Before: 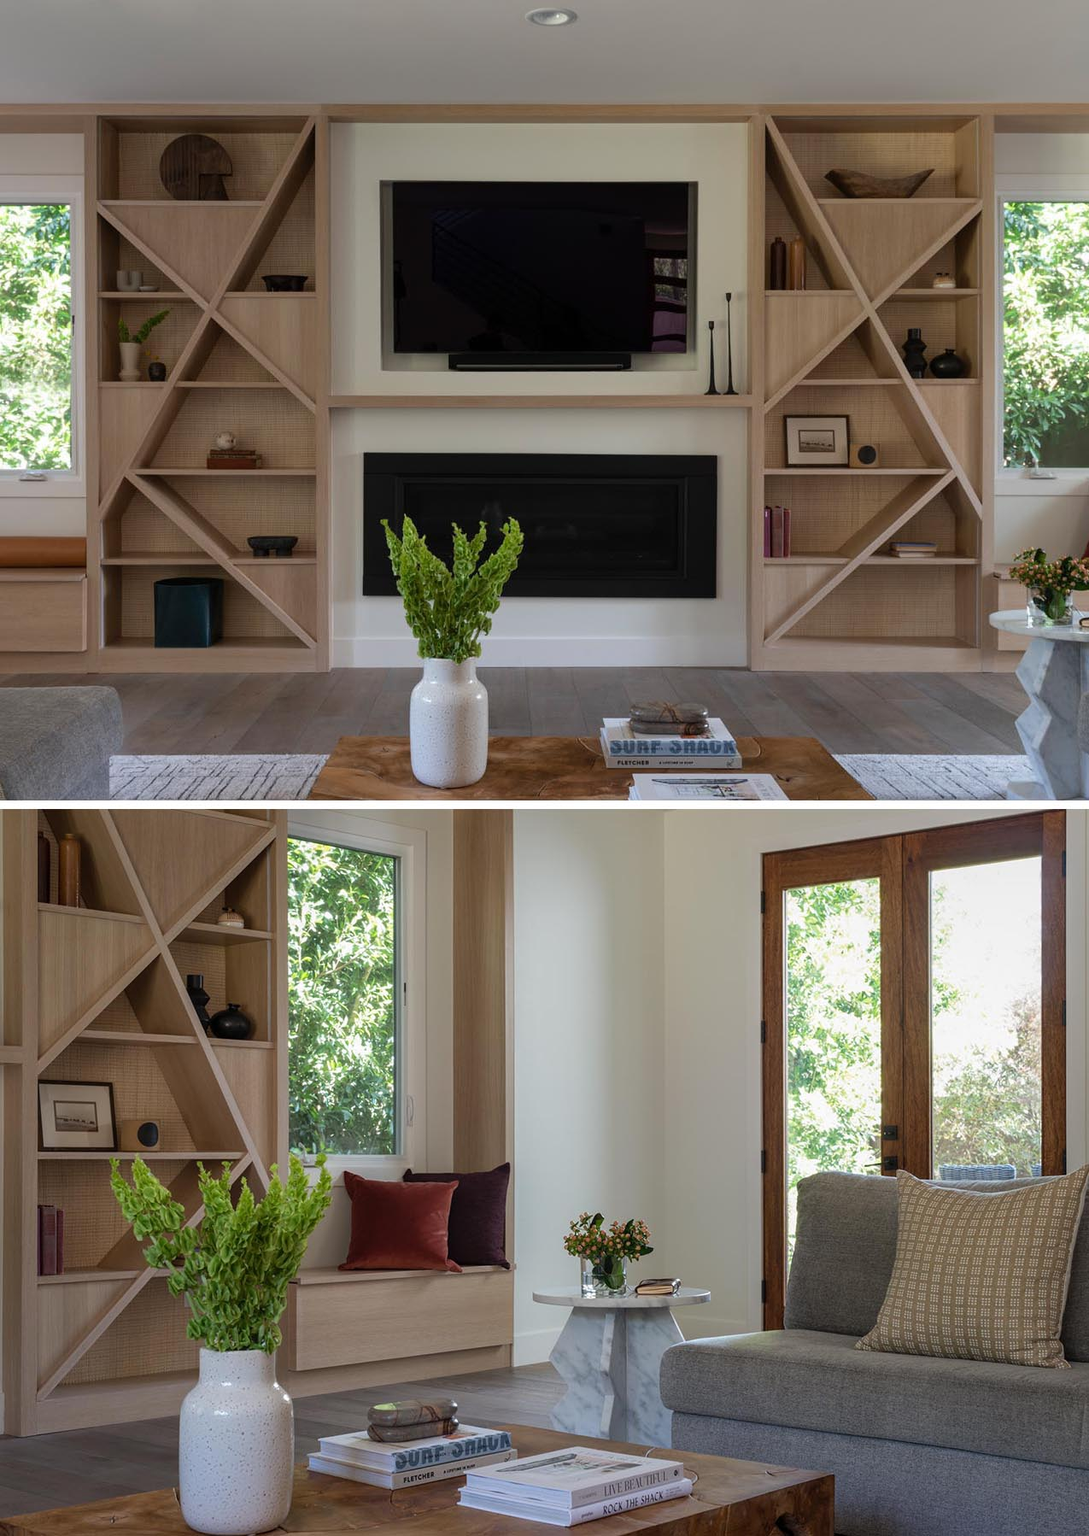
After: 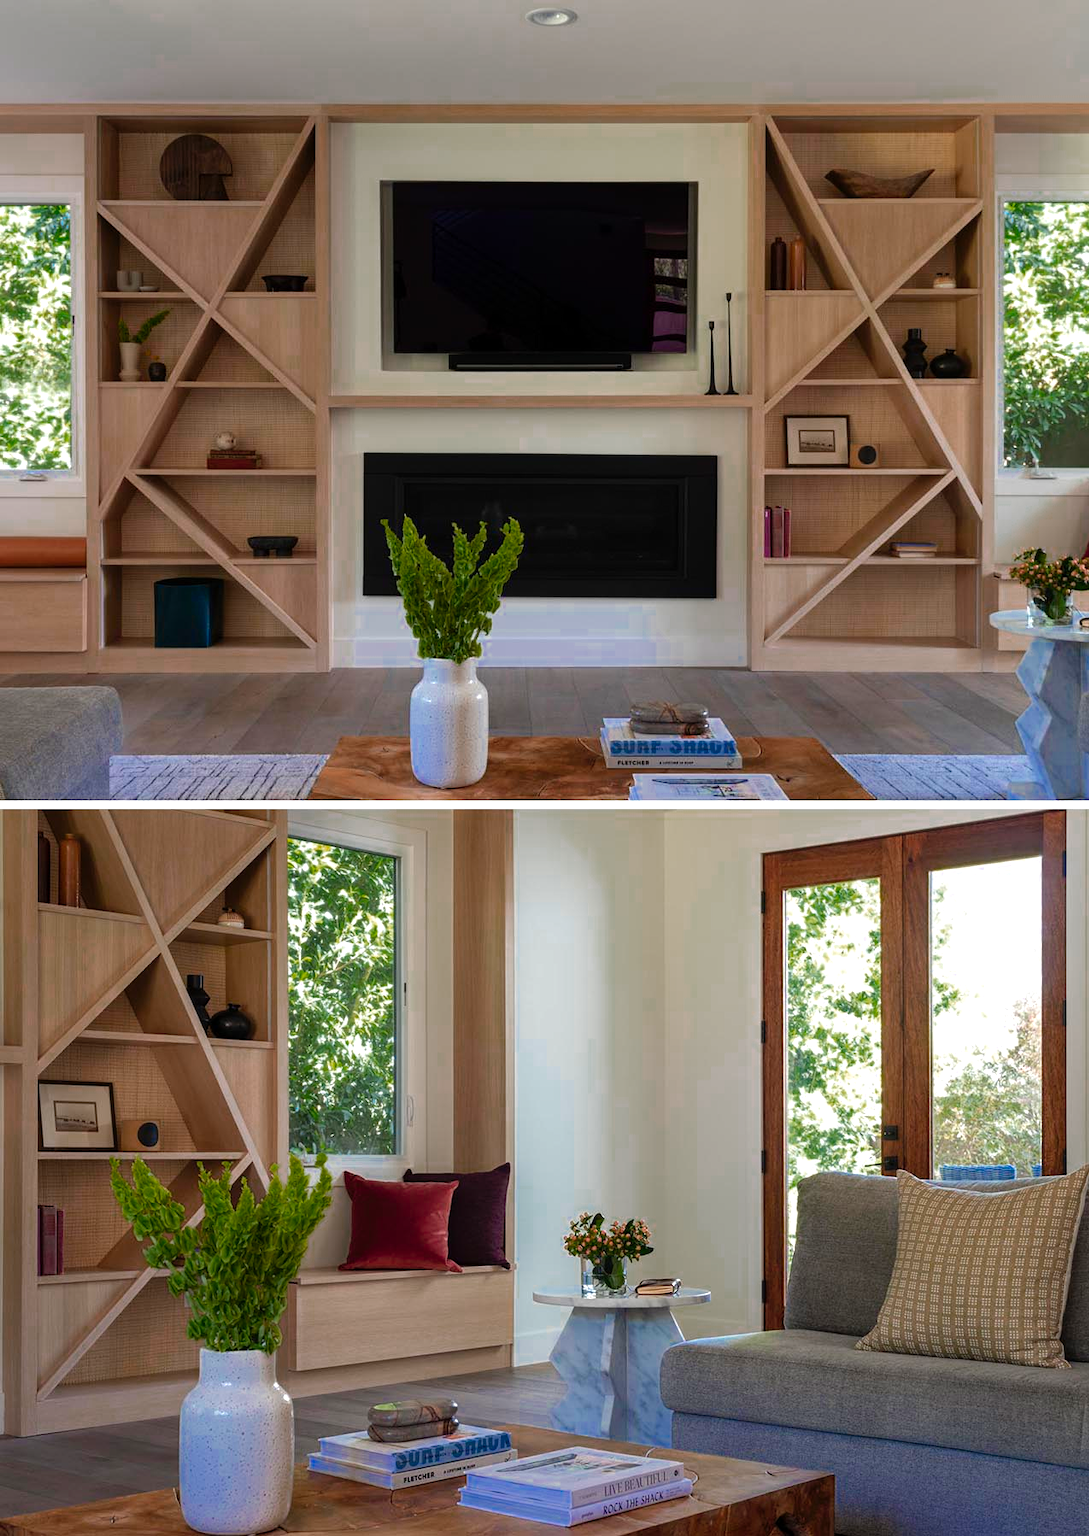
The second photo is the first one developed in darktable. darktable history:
levels: gray 50.8%, white 90.64%, levels [0, 0.352, 0.703]
exposure: black level correction 0, exposure -0.851 EV, compensate highlight preservation false
color zones: curves: ch0 [(0, 0.553) (0.123, 0.58) (0.23, 0.419) (0.468, 0.155) (0.605, 0.132) (0.723, 0.063) (0.833, 0.172) (0.921, 0.468)]; ch1 [(0.025, 0.645) (0.229, 0.584) (0.326, 0.551) (0.537, 0.446) (0.599, 0.911) (0.708, 1) (0.805, 0.944)]; ch2 [(0.086, 0.468) (0.254, 0.464) (0.638, 0.564) (0.702, 0.592) (0.768, 0.564)]
